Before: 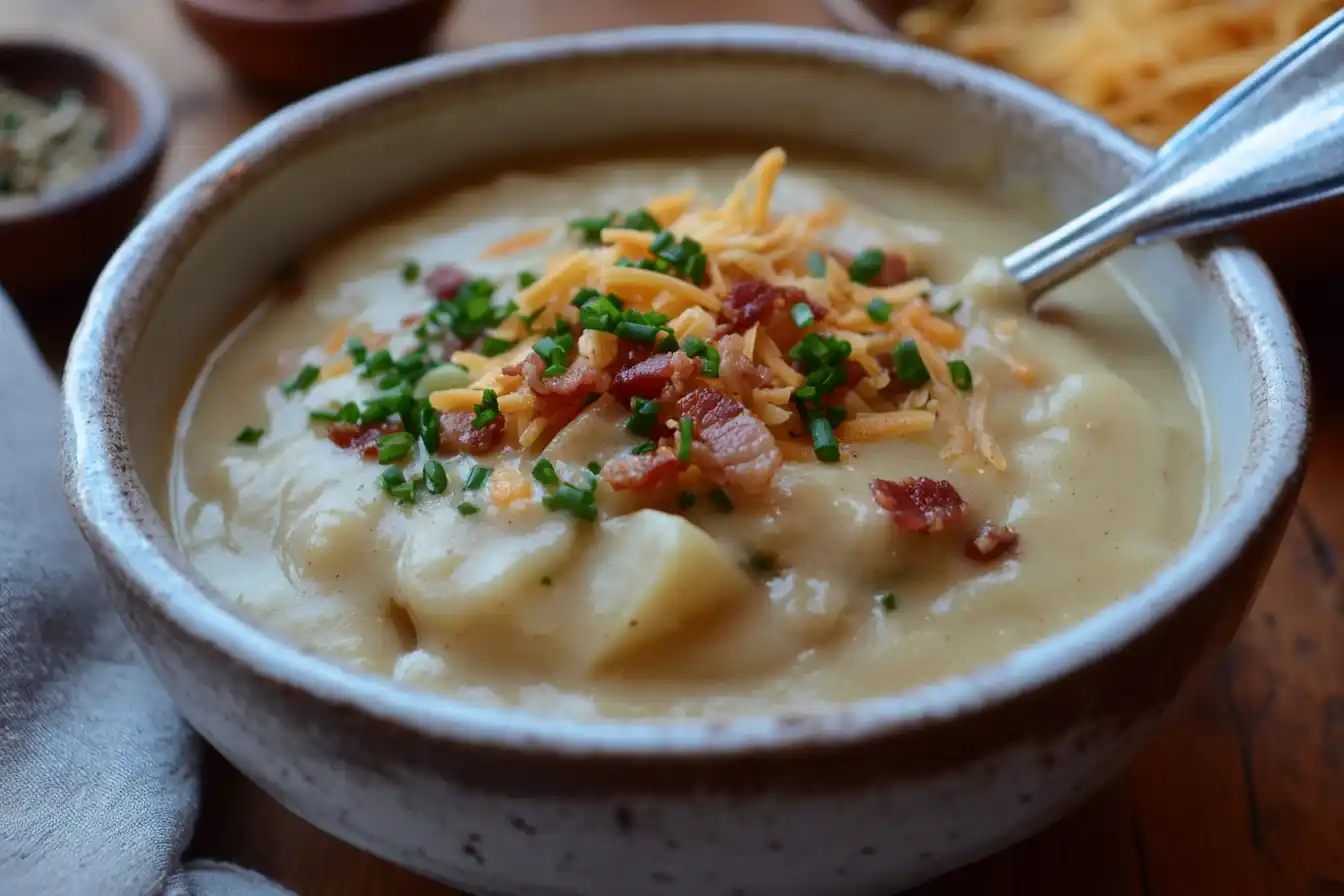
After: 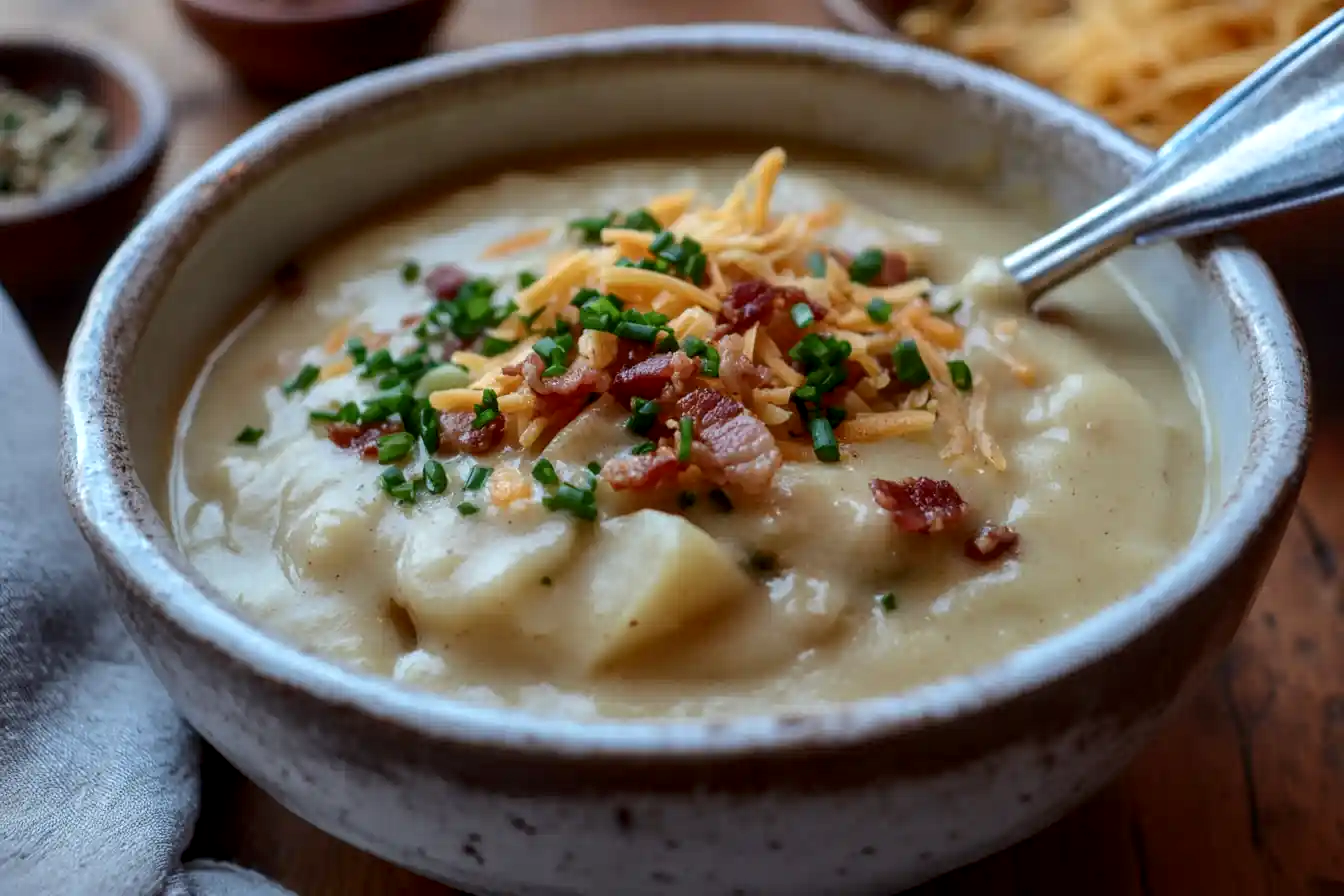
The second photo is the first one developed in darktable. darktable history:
local contrast: highlights 62%, detail 143%, midtone range 0.422
tone equalizer: edges refinement/feathering 500, mask exposure compensation -1.57 EV, preserve details guided filter
